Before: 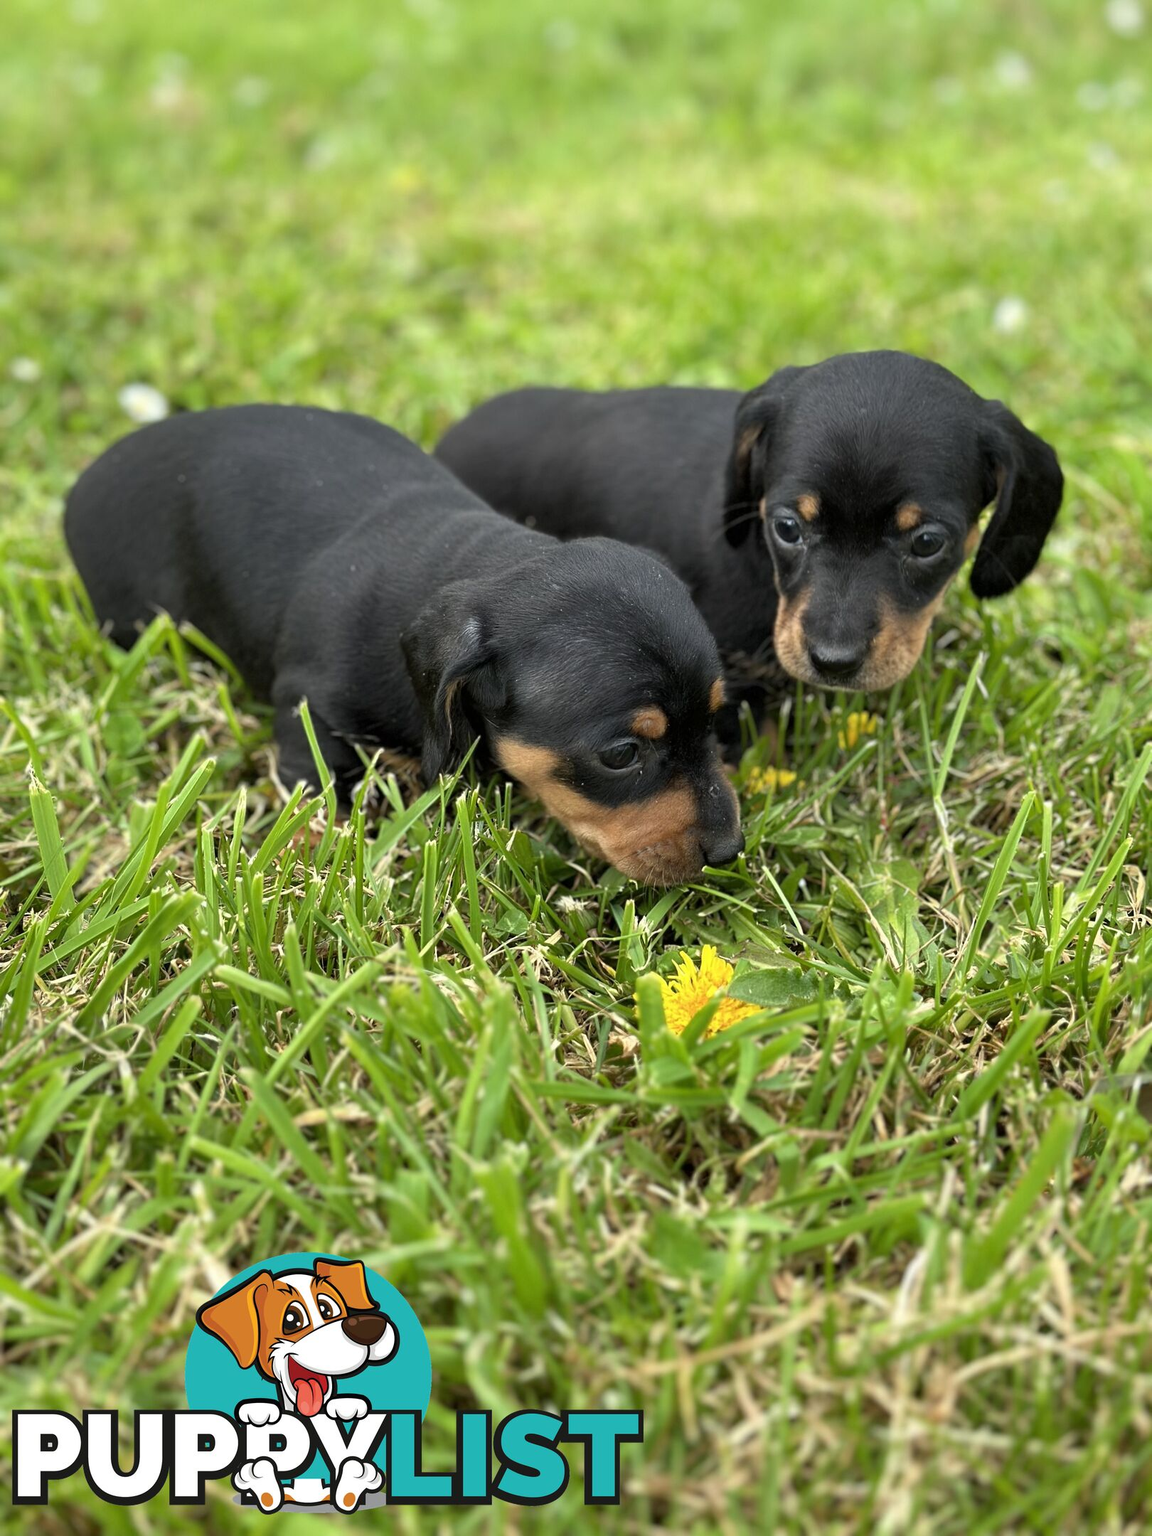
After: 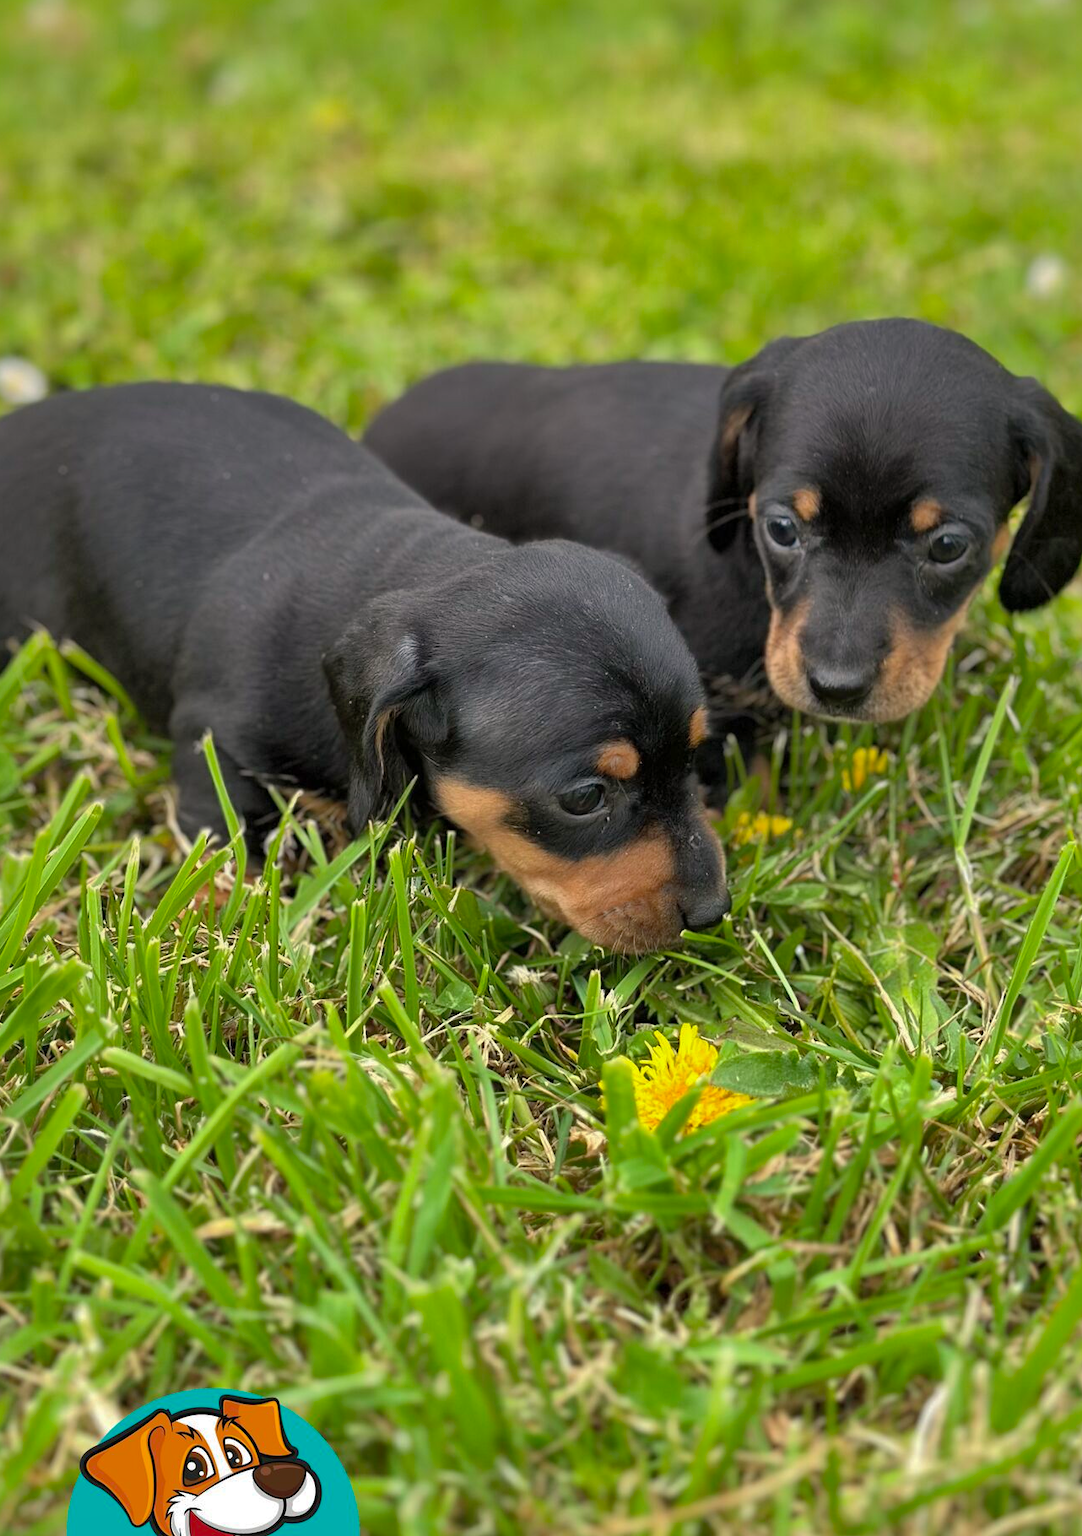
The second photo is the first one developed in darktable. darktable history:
shadows and highlights: highlights -60
crop: left 11.225%, top 5.381%, right 9.565%, bottom 10.314%
graduated density: density 0.38 EV, hardness 21%, rotation -6.11°, saturation 32%
